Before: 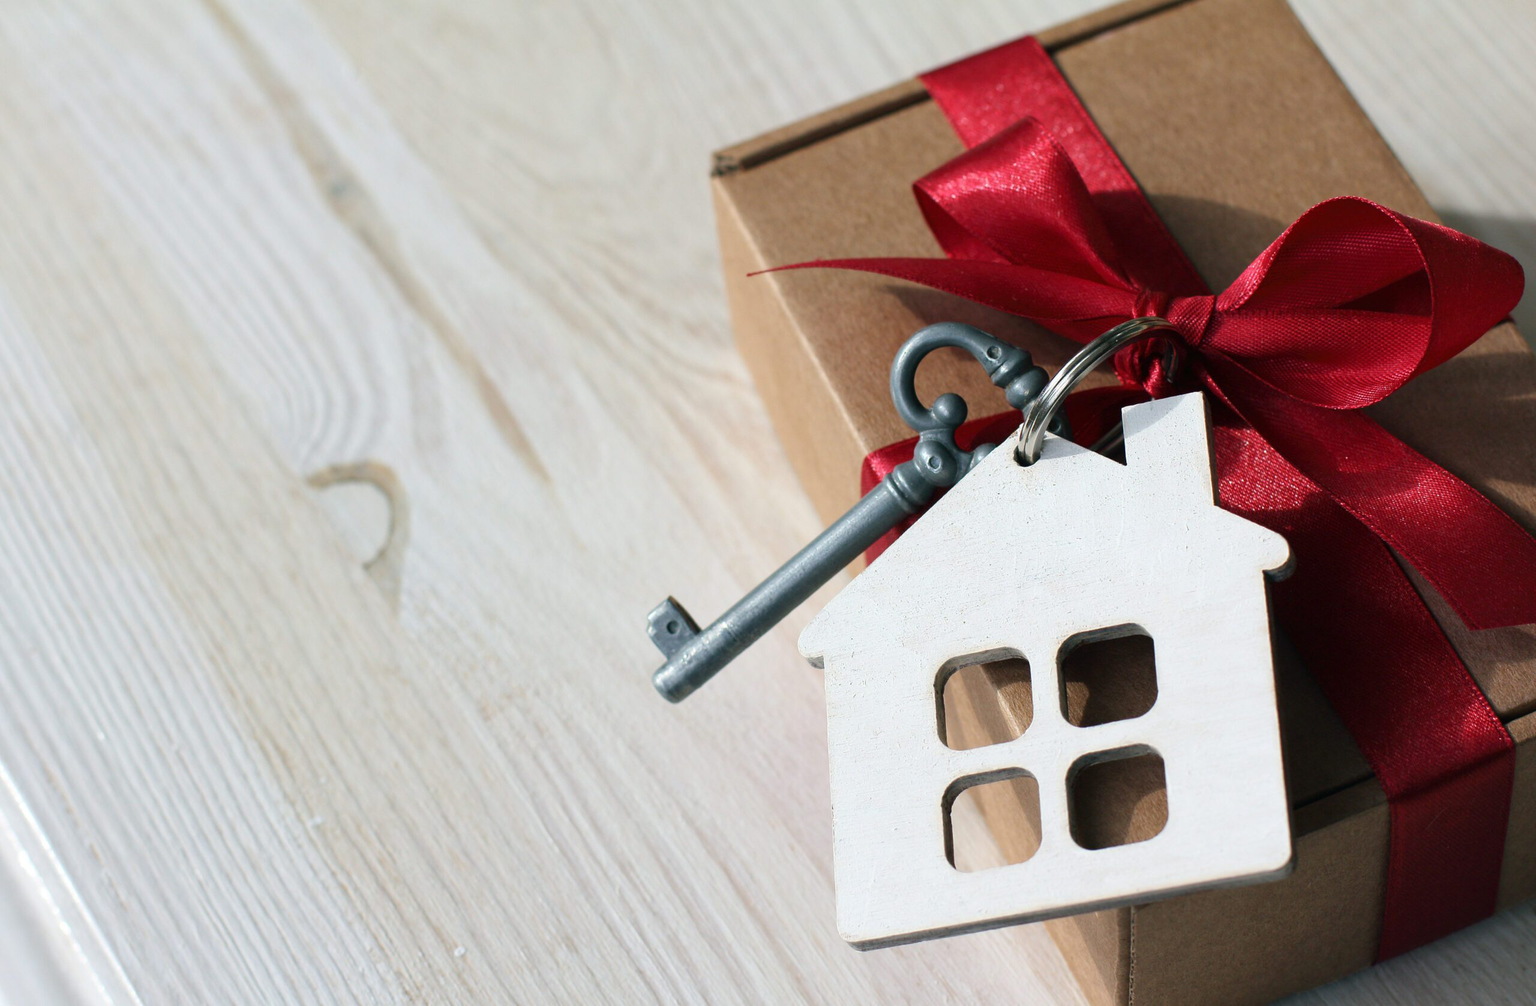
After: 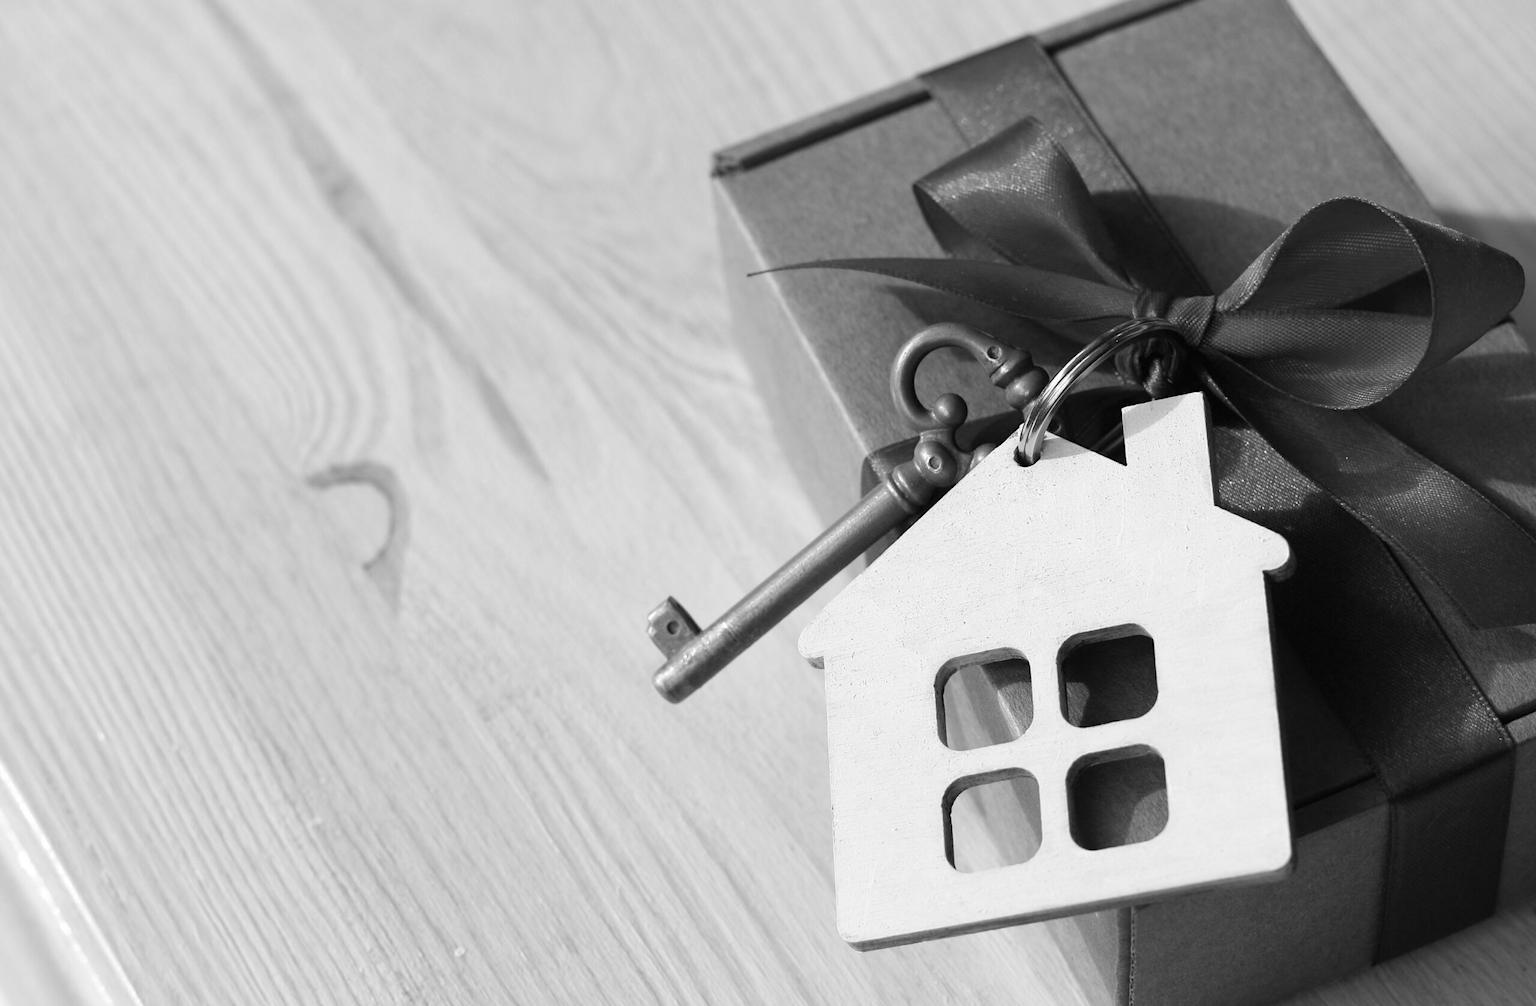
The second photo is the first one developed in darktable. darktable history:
contrast brightness saturation: saturation -1
